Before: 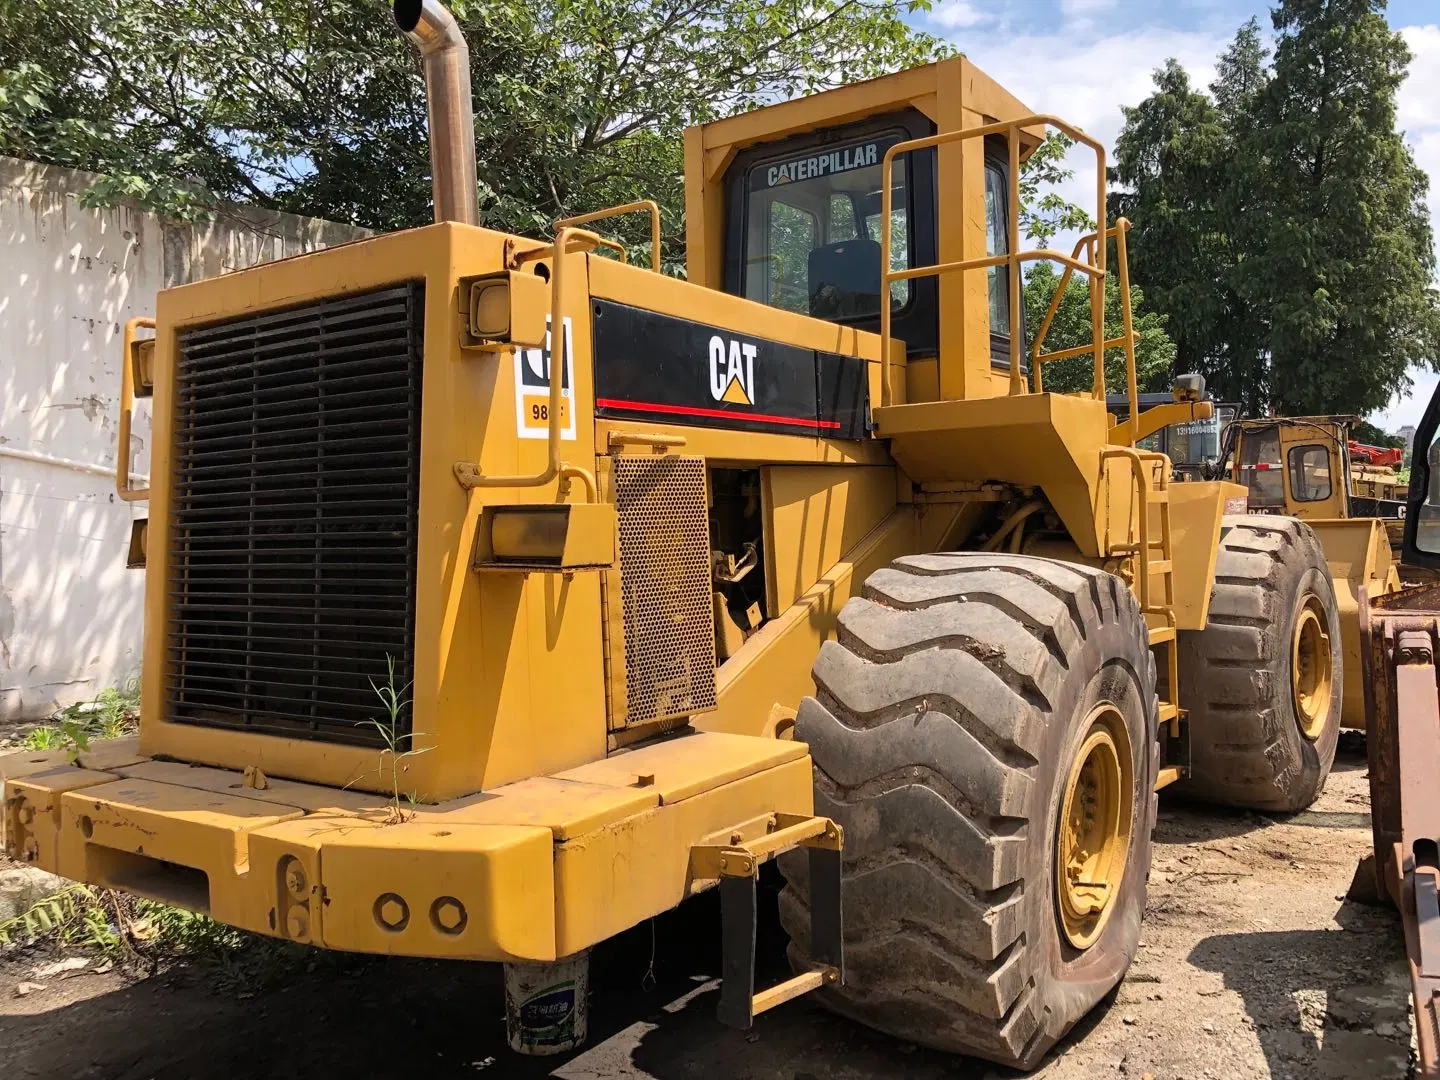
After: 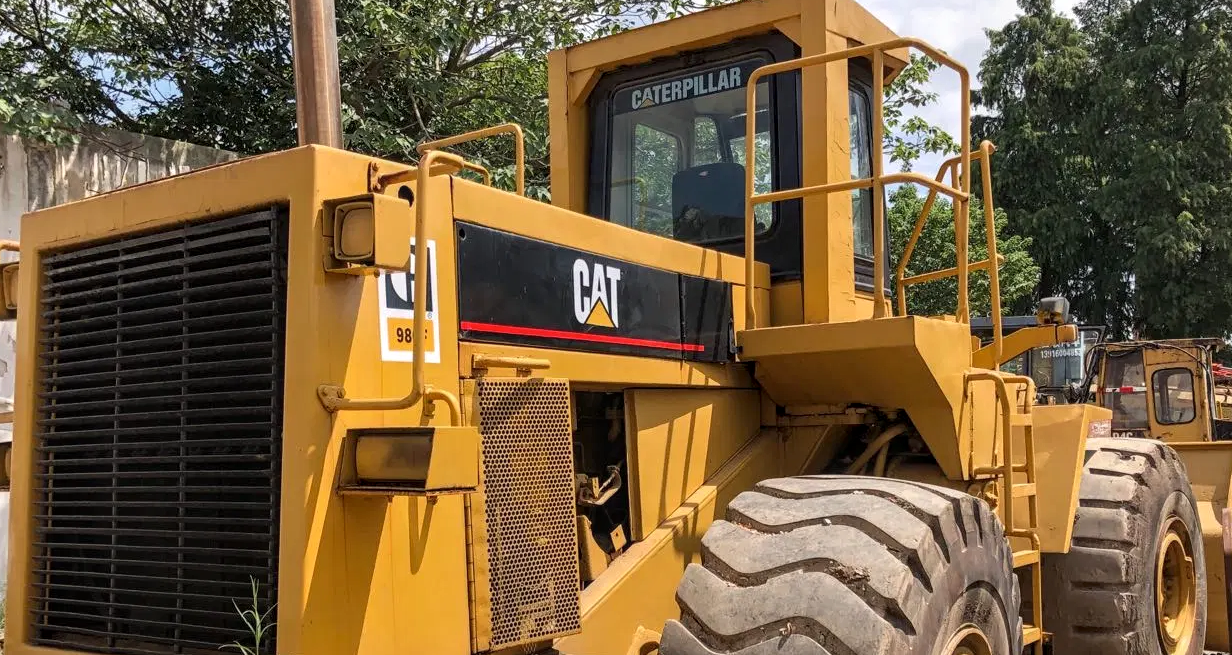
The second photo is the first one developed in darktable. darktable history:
crop and rotate: left 9.465%, top 7.226%, right 4.949%, bottom 32.062%
local contrast: on, module defaults
